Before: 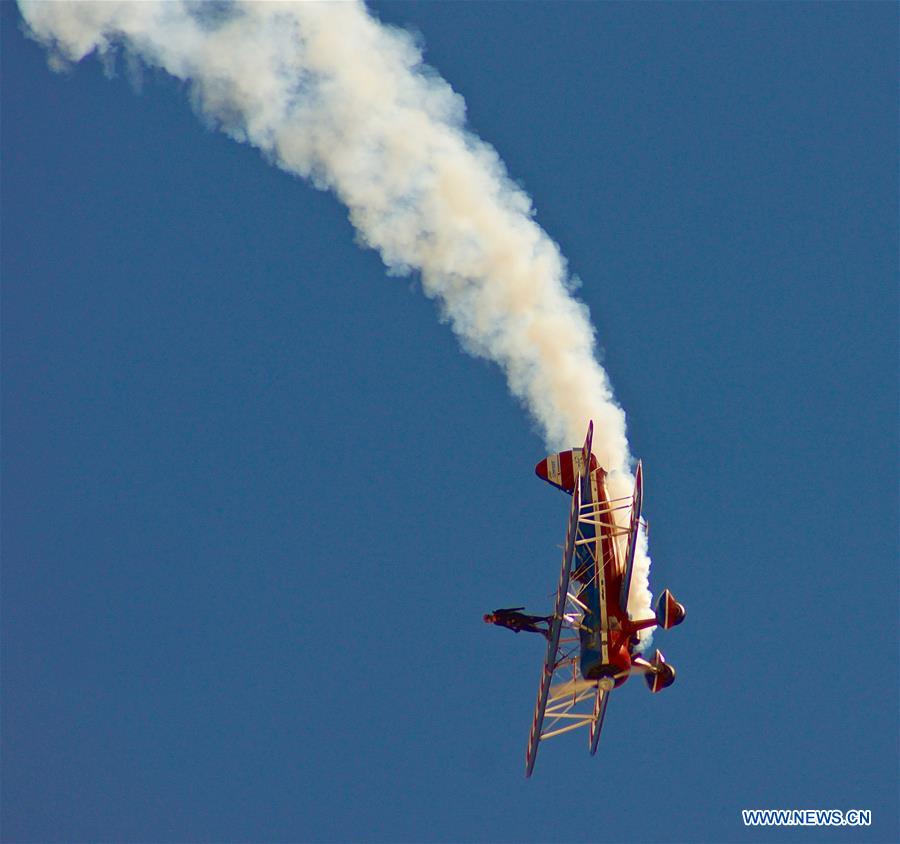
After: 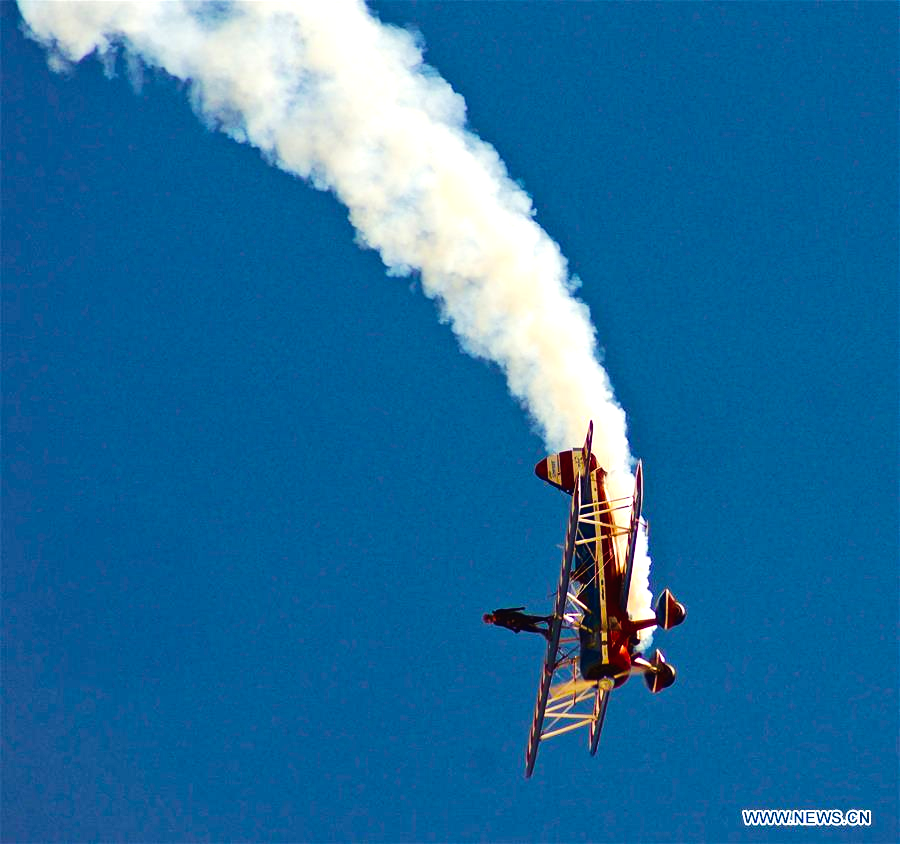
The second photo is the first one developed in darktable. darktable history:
color balance rgb: perceptual saturation grading › global saturation 13.216%, perceptual brilliance grading › highlights 17.577%, perceptual brilliance grading › mid-tones 31.252%, perceptual brilliance grading › shadows -31.667%, global vibrance 20%
tone curve: curves: ch0 [(0, 0) (0.003, 0.014) (0.011, 0.019) (0.025, 0.026) (0.044, 0.037) (0.069, 0.053) (0.1, 0.083) (0.136, 0.121) (0.177, 0.163) (0.224, 0.22) (0.277, 0.281) (0.335, 0.354) (0.399, 0.436) (0.468, 0.526) (0.543, 0.612) (0.623, 0.706) (0.709, 0.79) (0.801, 0.858) (0.898, 0.925) (1, 1)], preserve colors none
velvia: strength 14.36%
